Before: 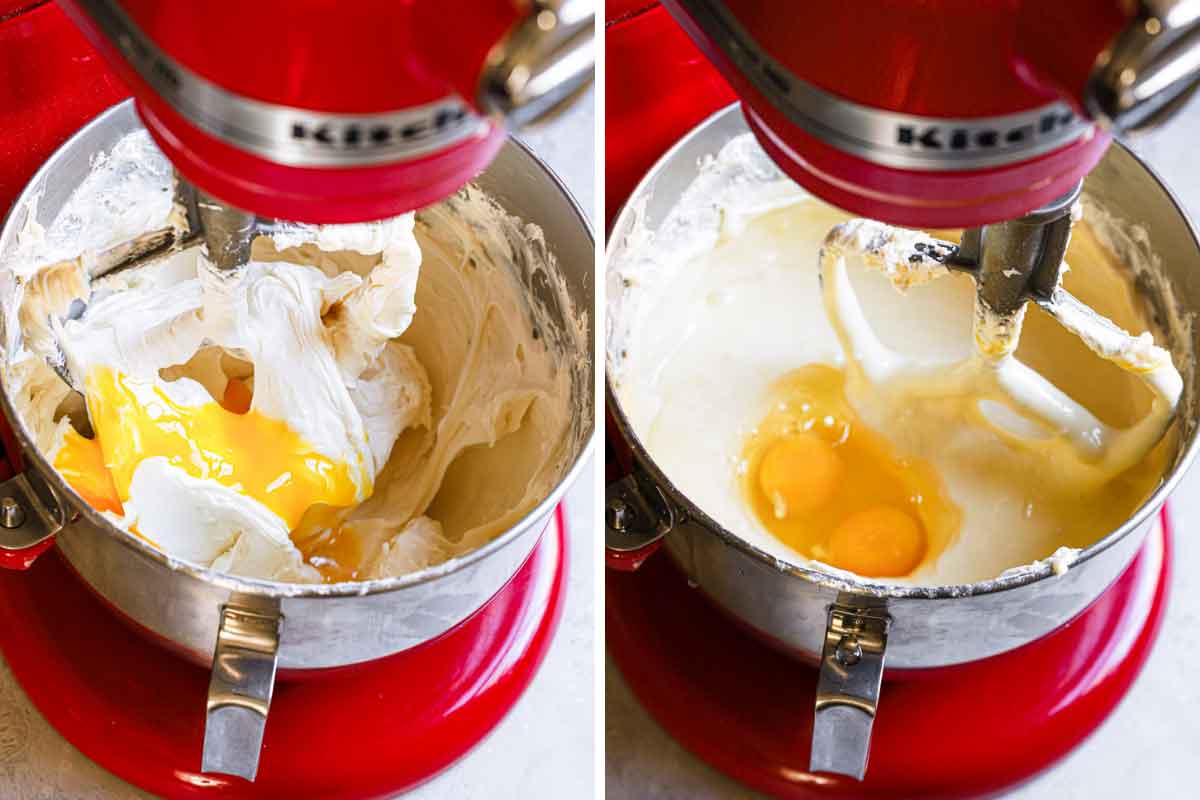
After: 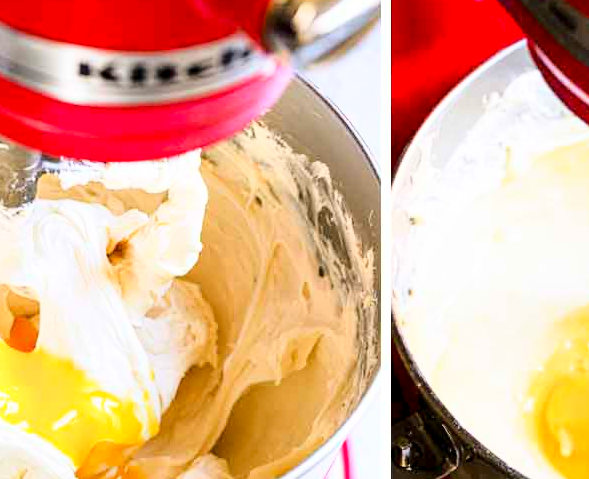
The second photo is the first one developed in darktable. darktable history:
crop: left 17.853%, top 7.778%, right 33.042%, bottom 32.259%
exposure: black level correction 0.005, exposure 0.005 EV, compensate highlight preservation false
base curve: curves: ch0 [(0, 0) (0.028, 0.03) (0.121, 0.232) (0.46, 0.748) (0.859, 0.968) (1, 1)]
